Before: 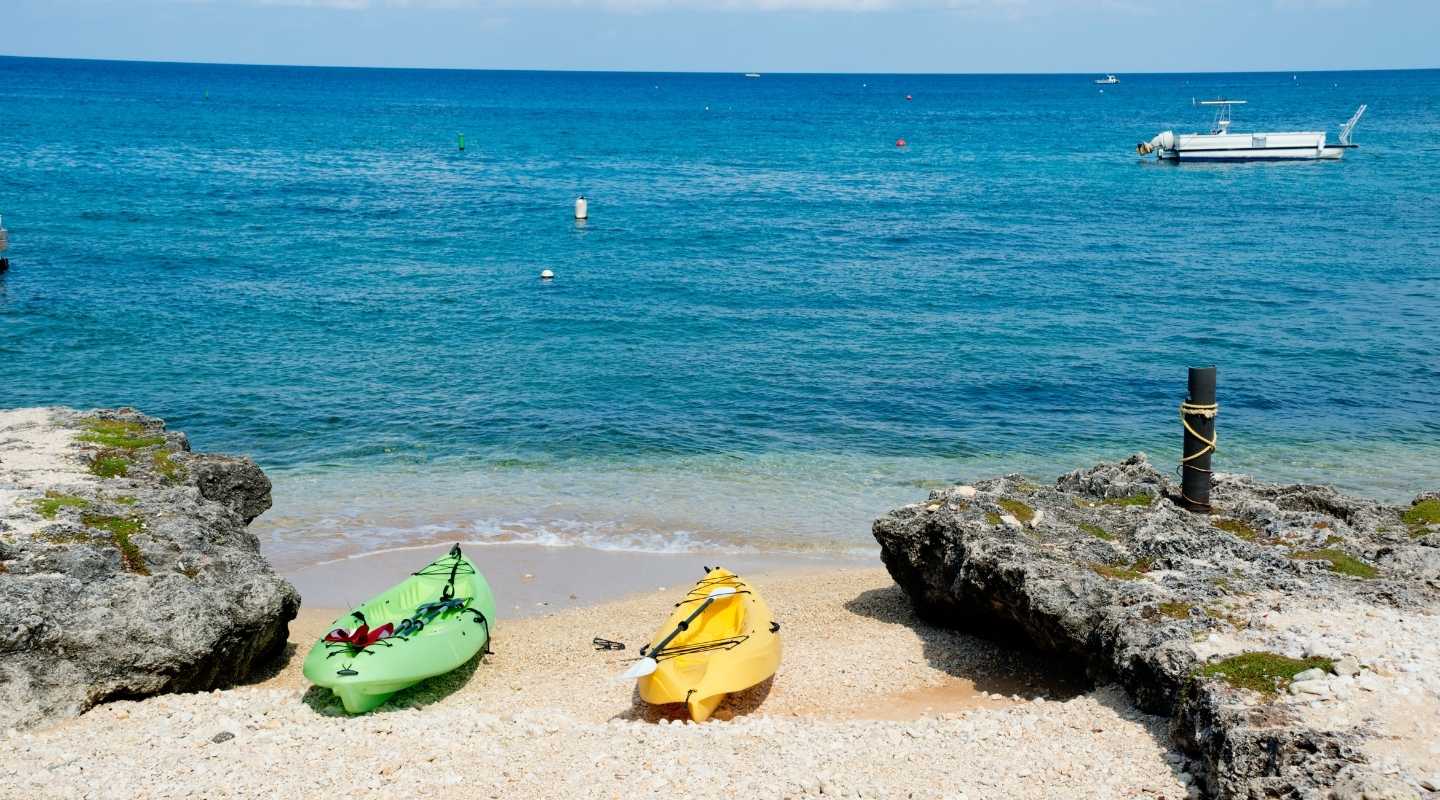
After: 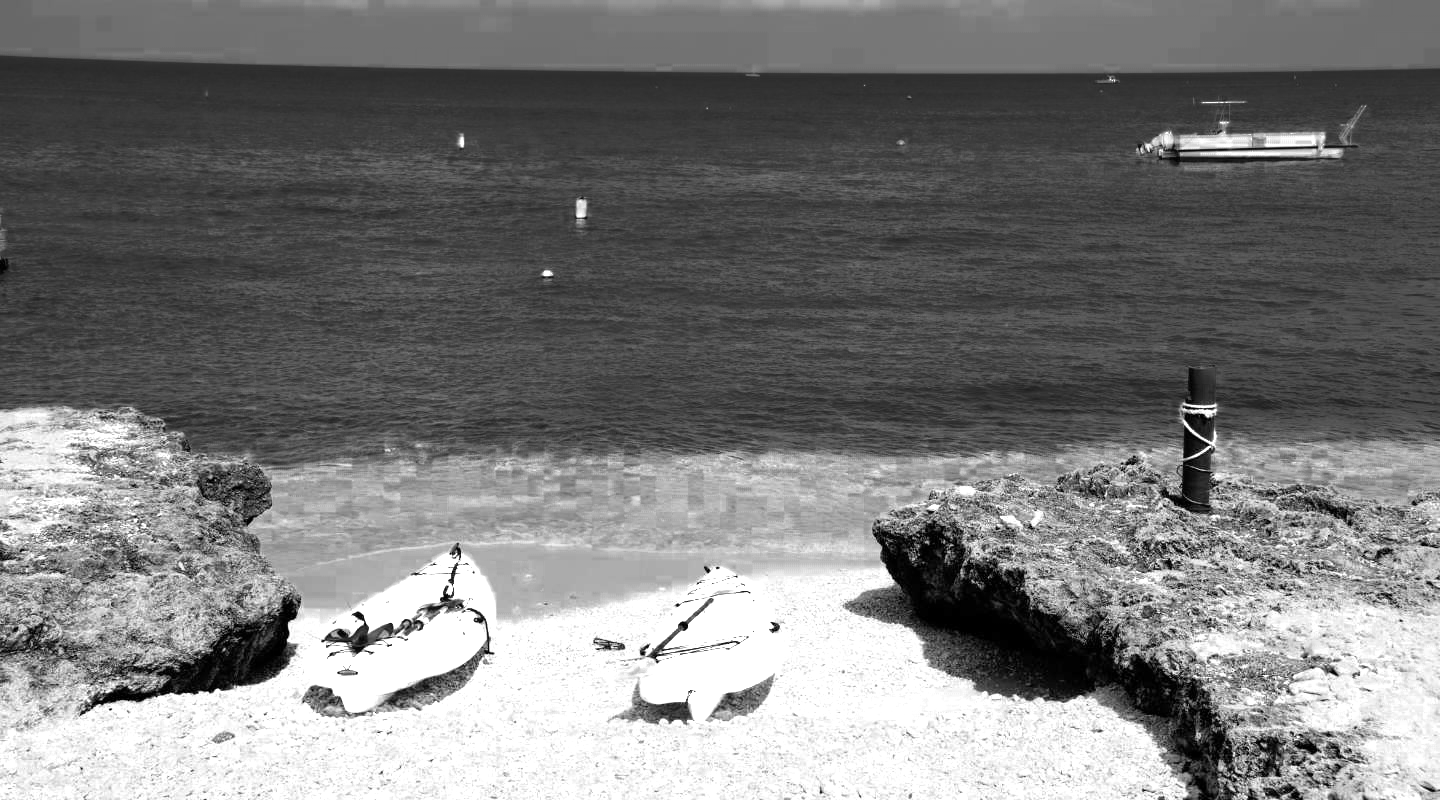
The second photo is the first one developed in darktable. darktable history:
color zones: curves: ch0 [(0, 0.554) (0.146, 0.662) (0.293, 0.86) (0.503, 0.774) (0.637, 0.106) (0.74, 0.072) (0.866, 0.488) (0.998, 0.569)]; ch1 [(0, 0) (0.143, 0) (0.286, 0) (0.429, 0) (0.571, 0) (0.714, 0) (0.857, 0)]
color balance rgb: perceptual saturation grading › global saturation 10%
